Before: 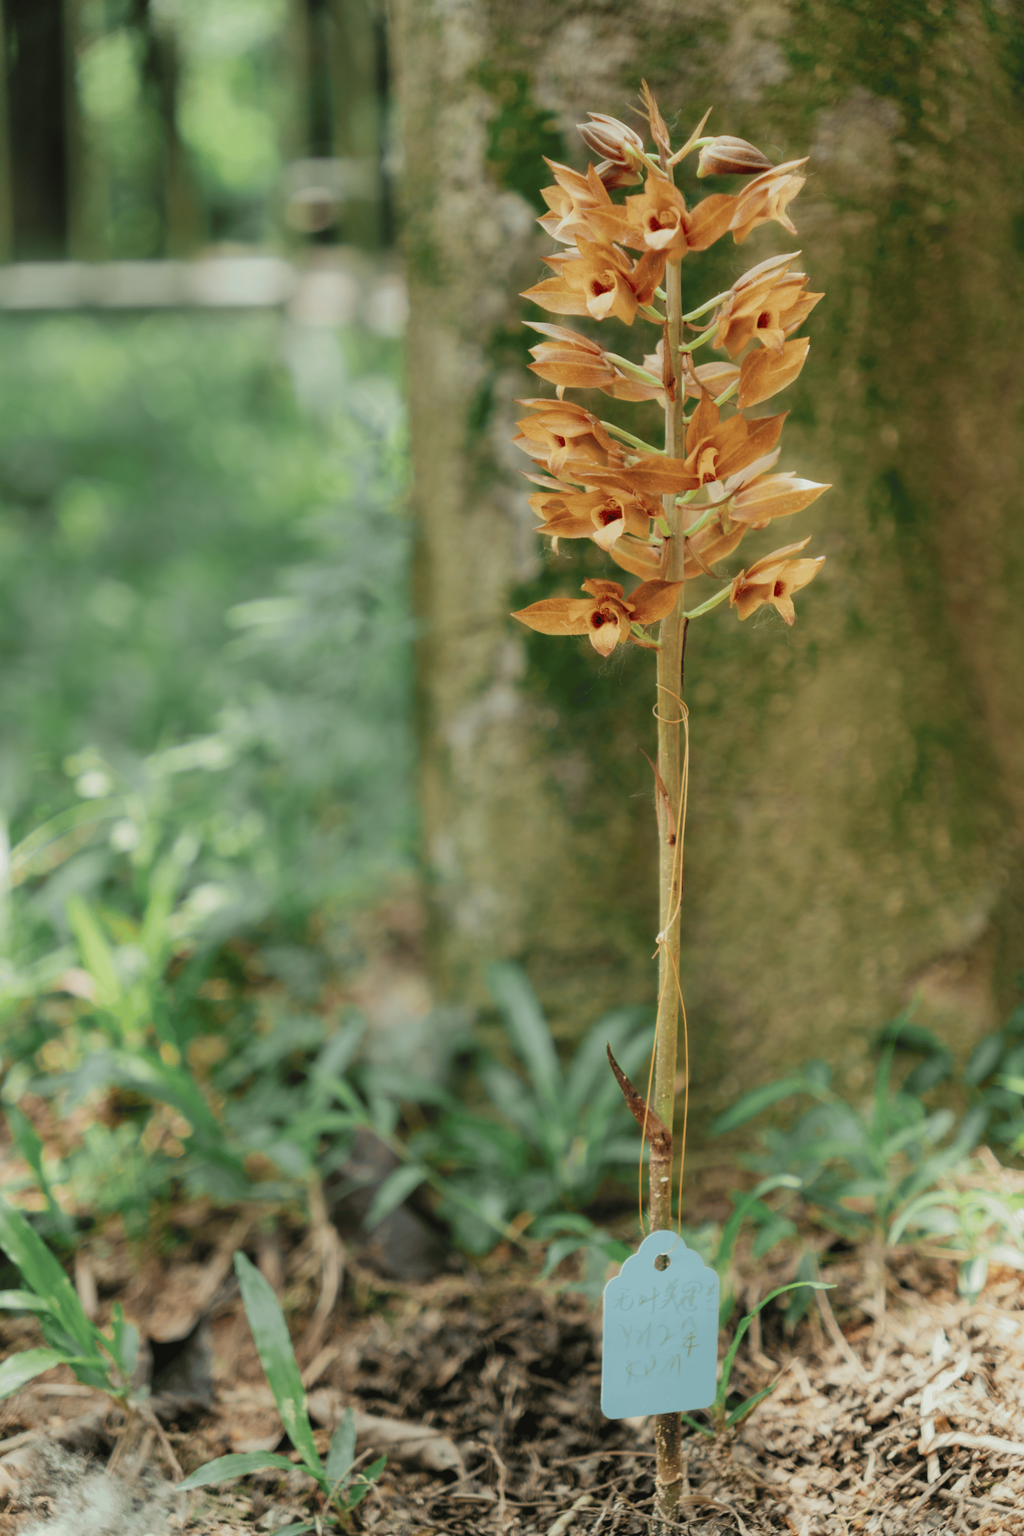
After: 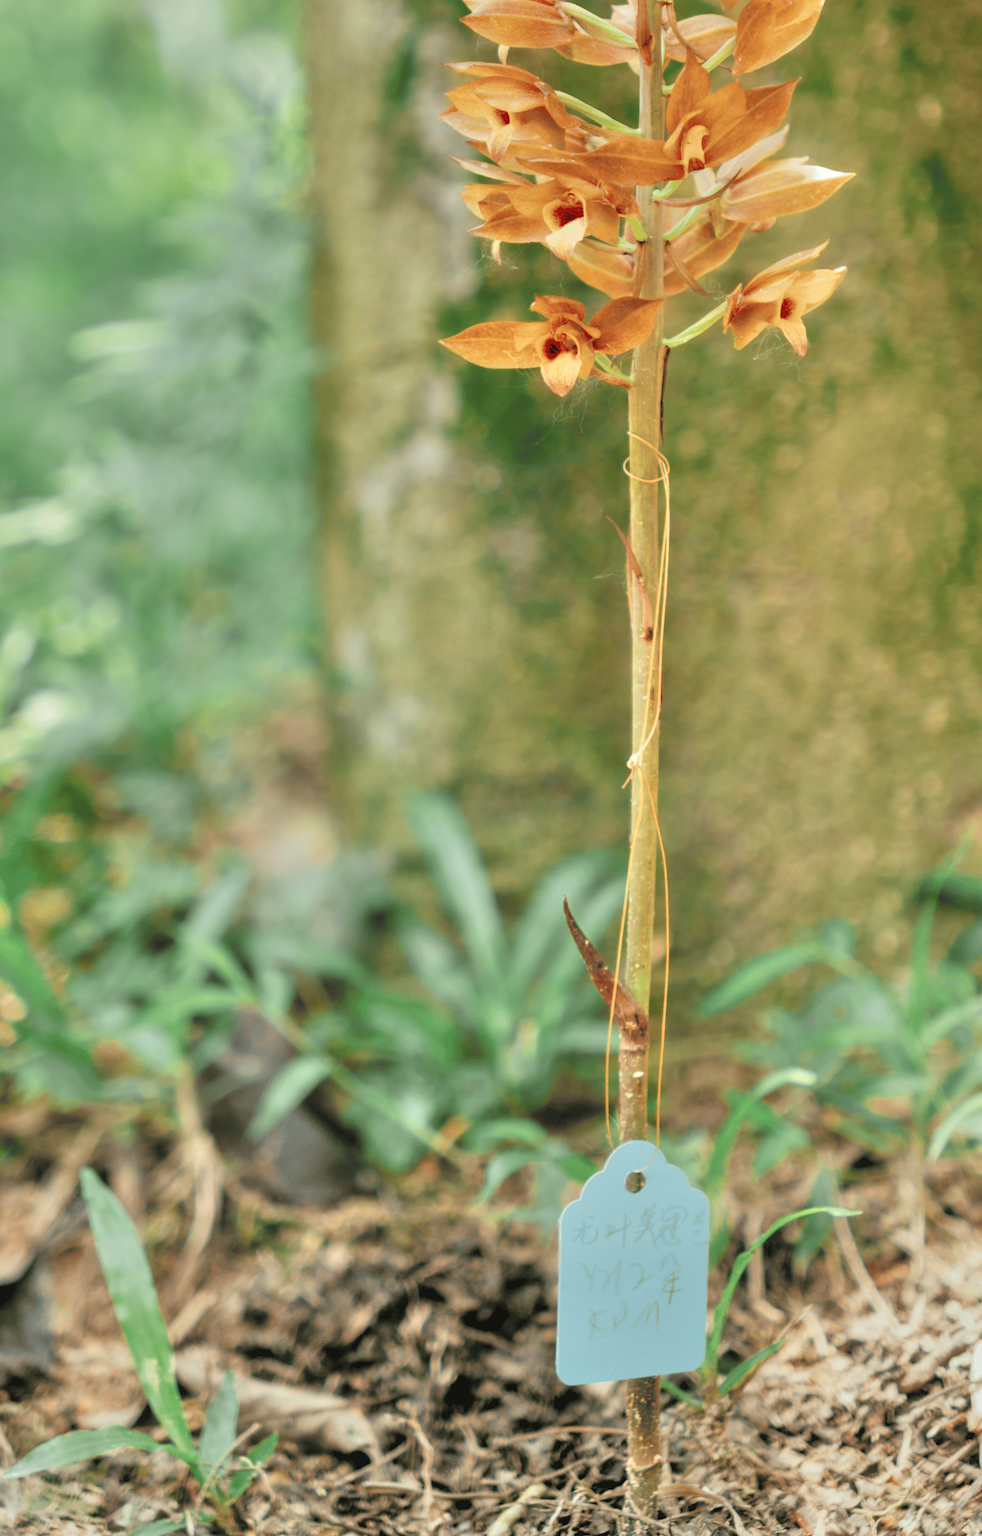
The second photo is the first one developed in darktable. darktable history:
tone equalizer: -7 EV 0.15 EV, -6 EV 0.6 EV, -5 EV 1.15 EV, -4 EV 1.33 EV, -3 EV 1.15 EV, -2 EV 0.6 EV, -1 EV 0.15 EV, mask exposure compensation -0.5 EV
crop: left 16.871%, top 22.857%, right 9.116%
